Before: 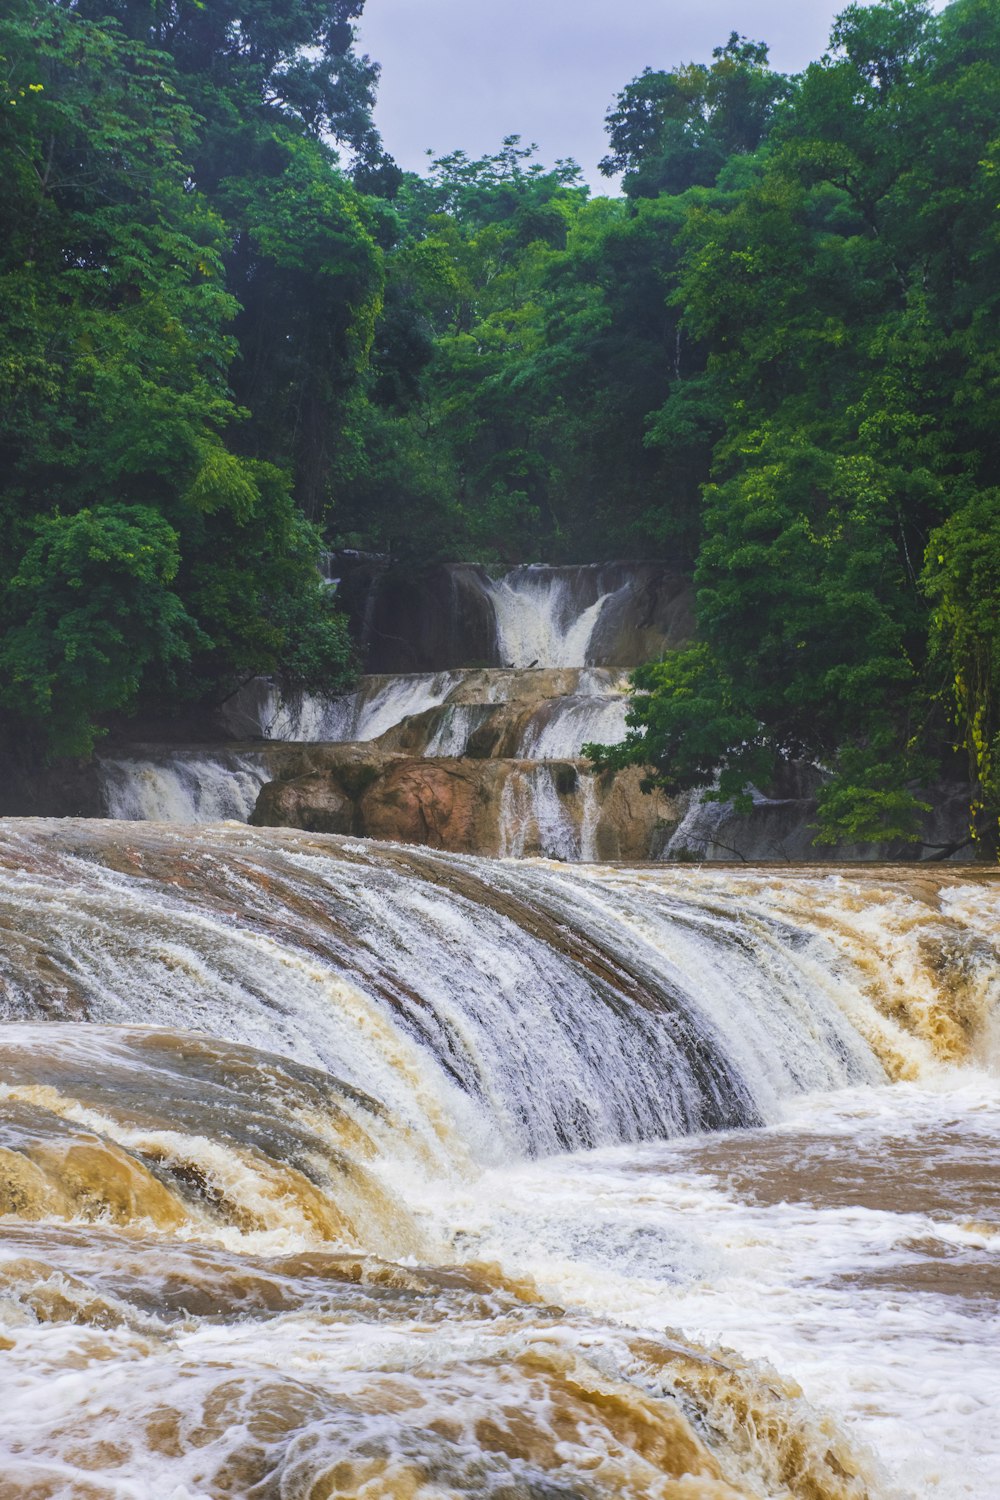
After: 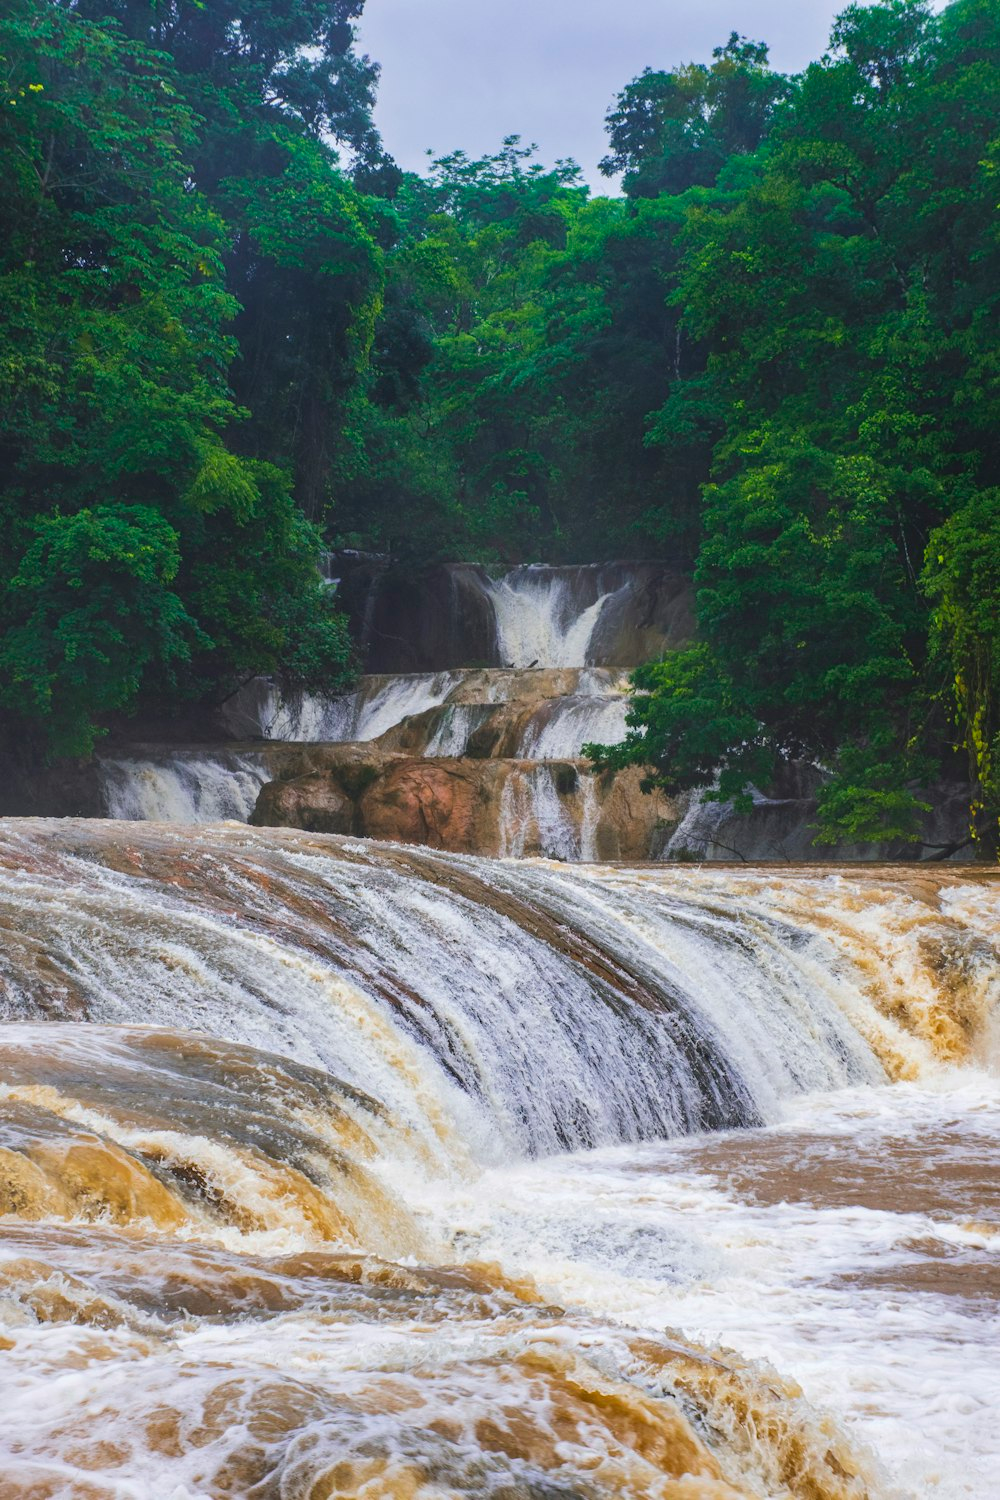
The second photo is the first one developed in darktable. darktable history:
exposure: black level correction 0, exposure 0 EV, compensate highlight preservation false
tone equalizer: -8 EV 0.06 EV, edges refinement/feathering 500, mask exposure compensation -1.57 EV, preserve details no
